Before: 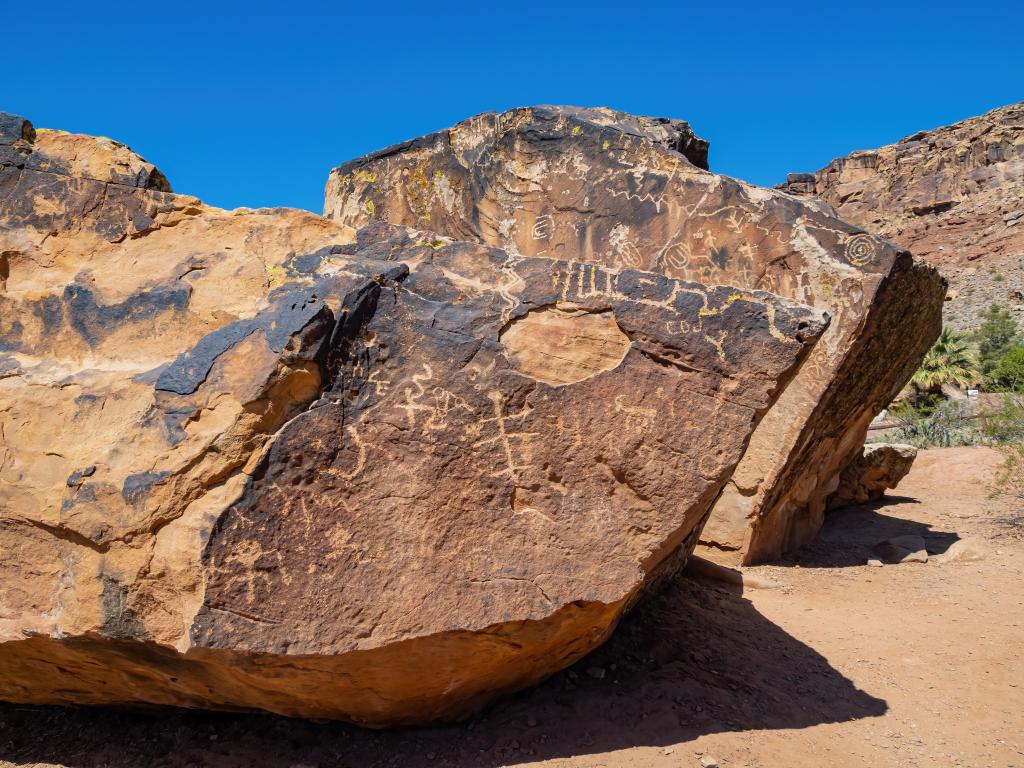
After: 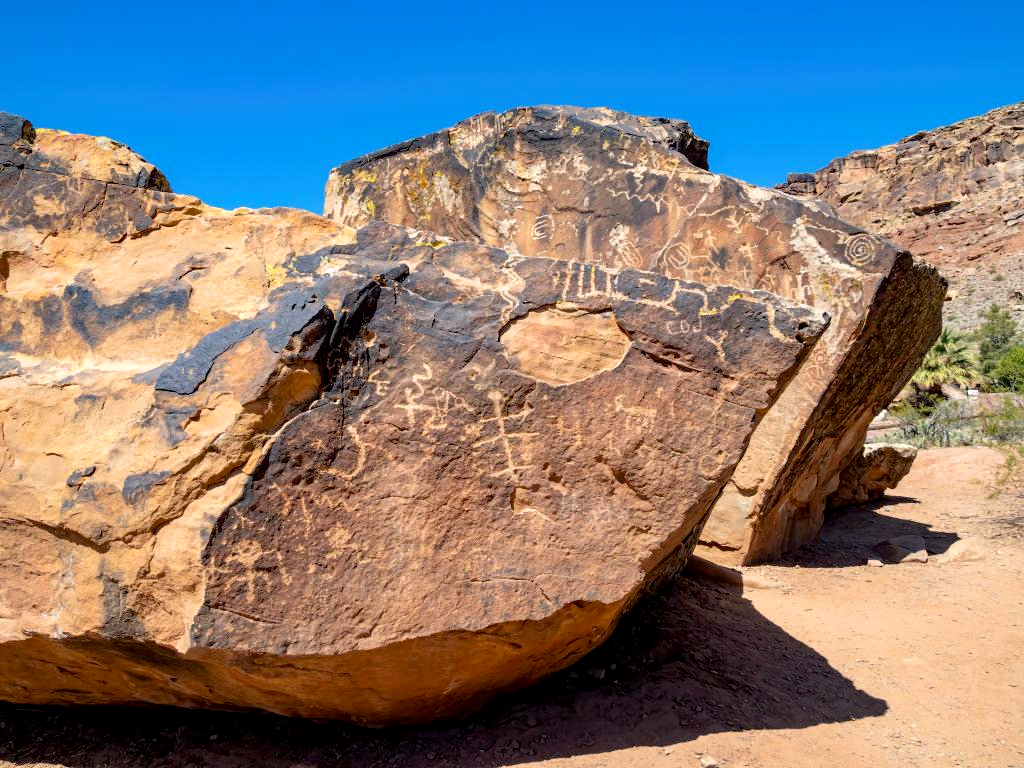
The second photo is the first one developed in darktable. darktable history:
exposure: black level correction 0.005, exposure 0.415 EV, compensate highlight preservation false
